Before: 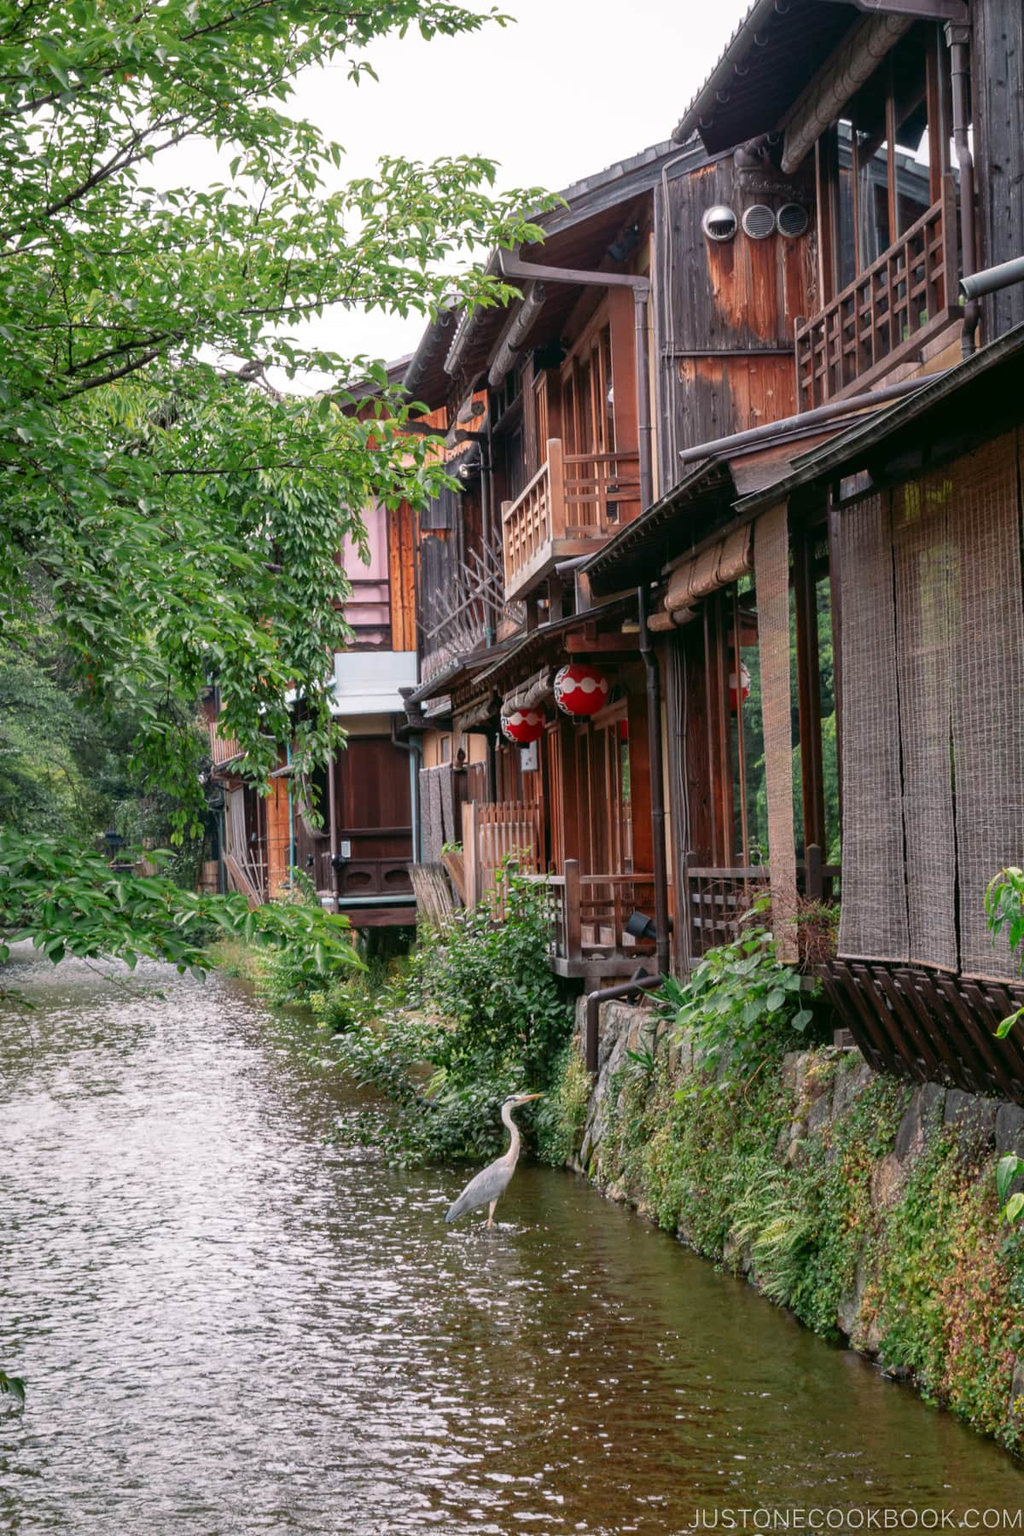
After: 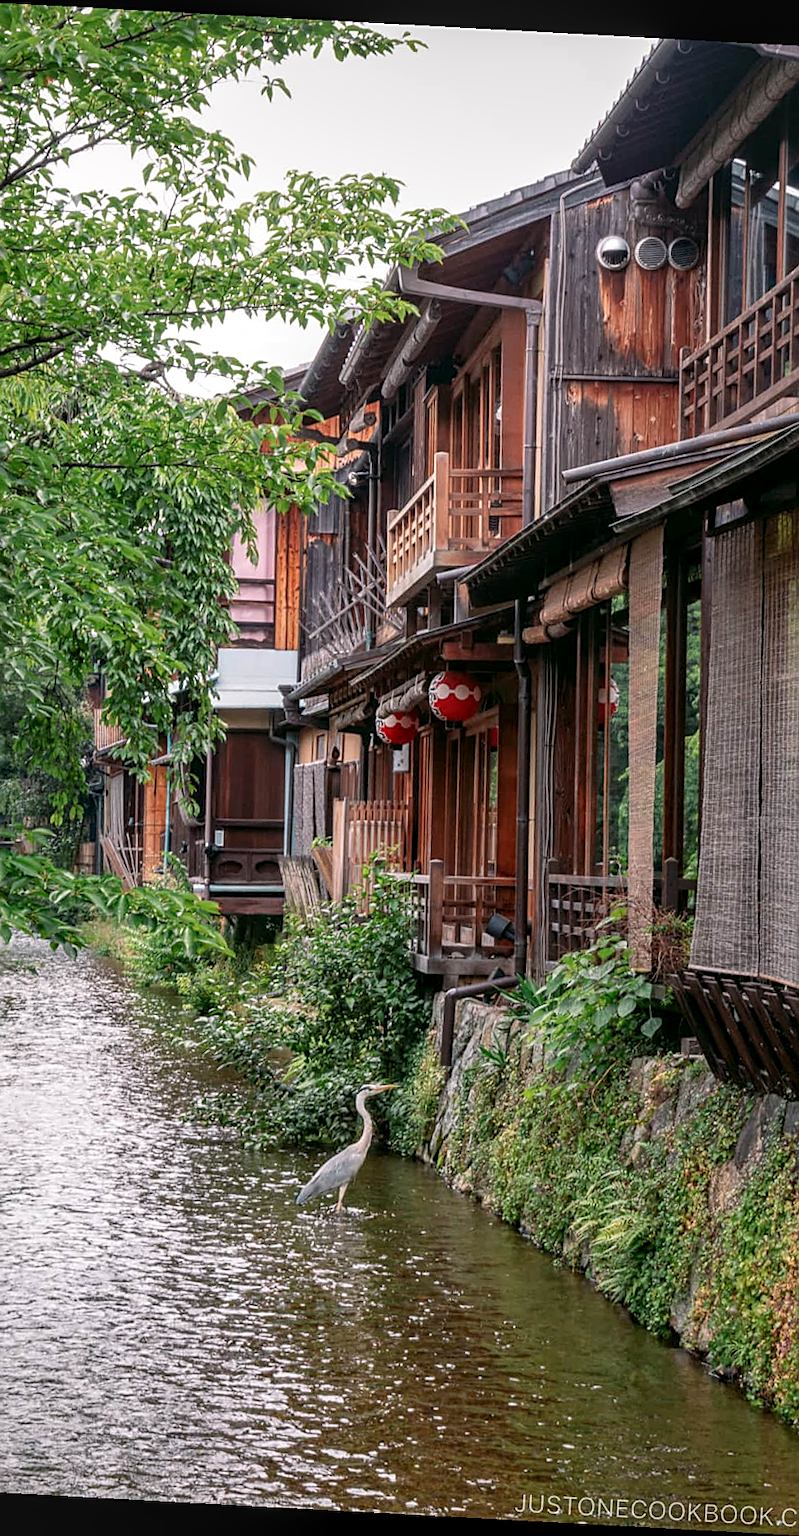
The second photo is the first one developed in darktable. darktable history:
crop and rotate: angle -3.08°, left 14.105%, top 0.034%, right 11.074%, bottom 0.069%
sharpen: on, module defaults
local contrast: on, module defaults
